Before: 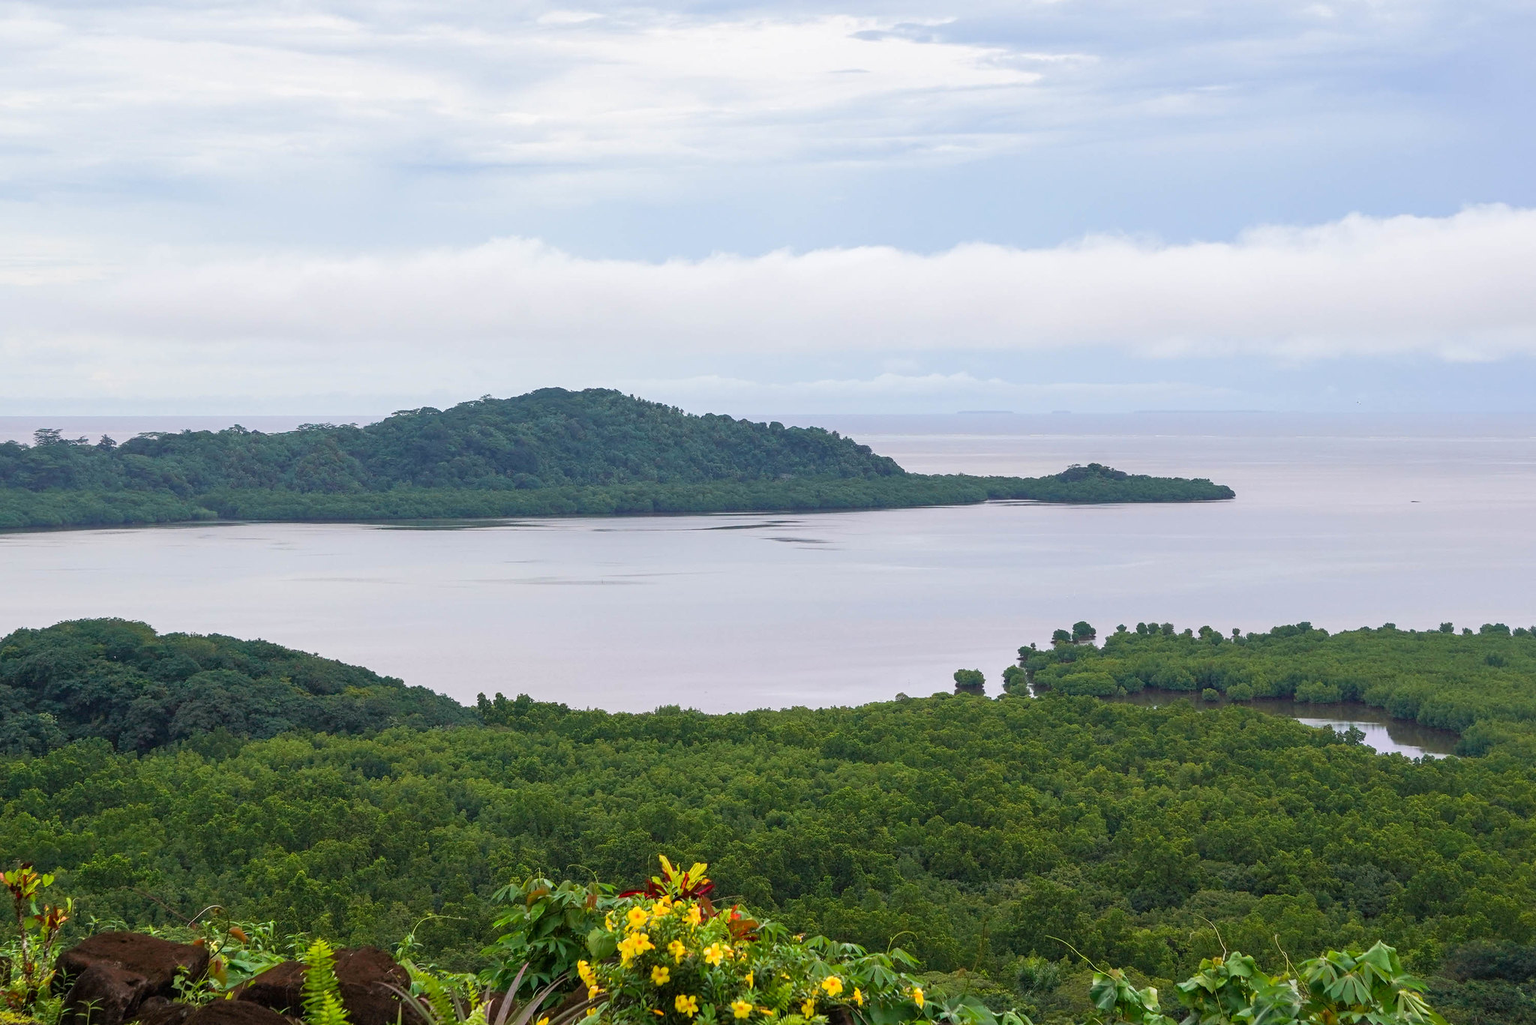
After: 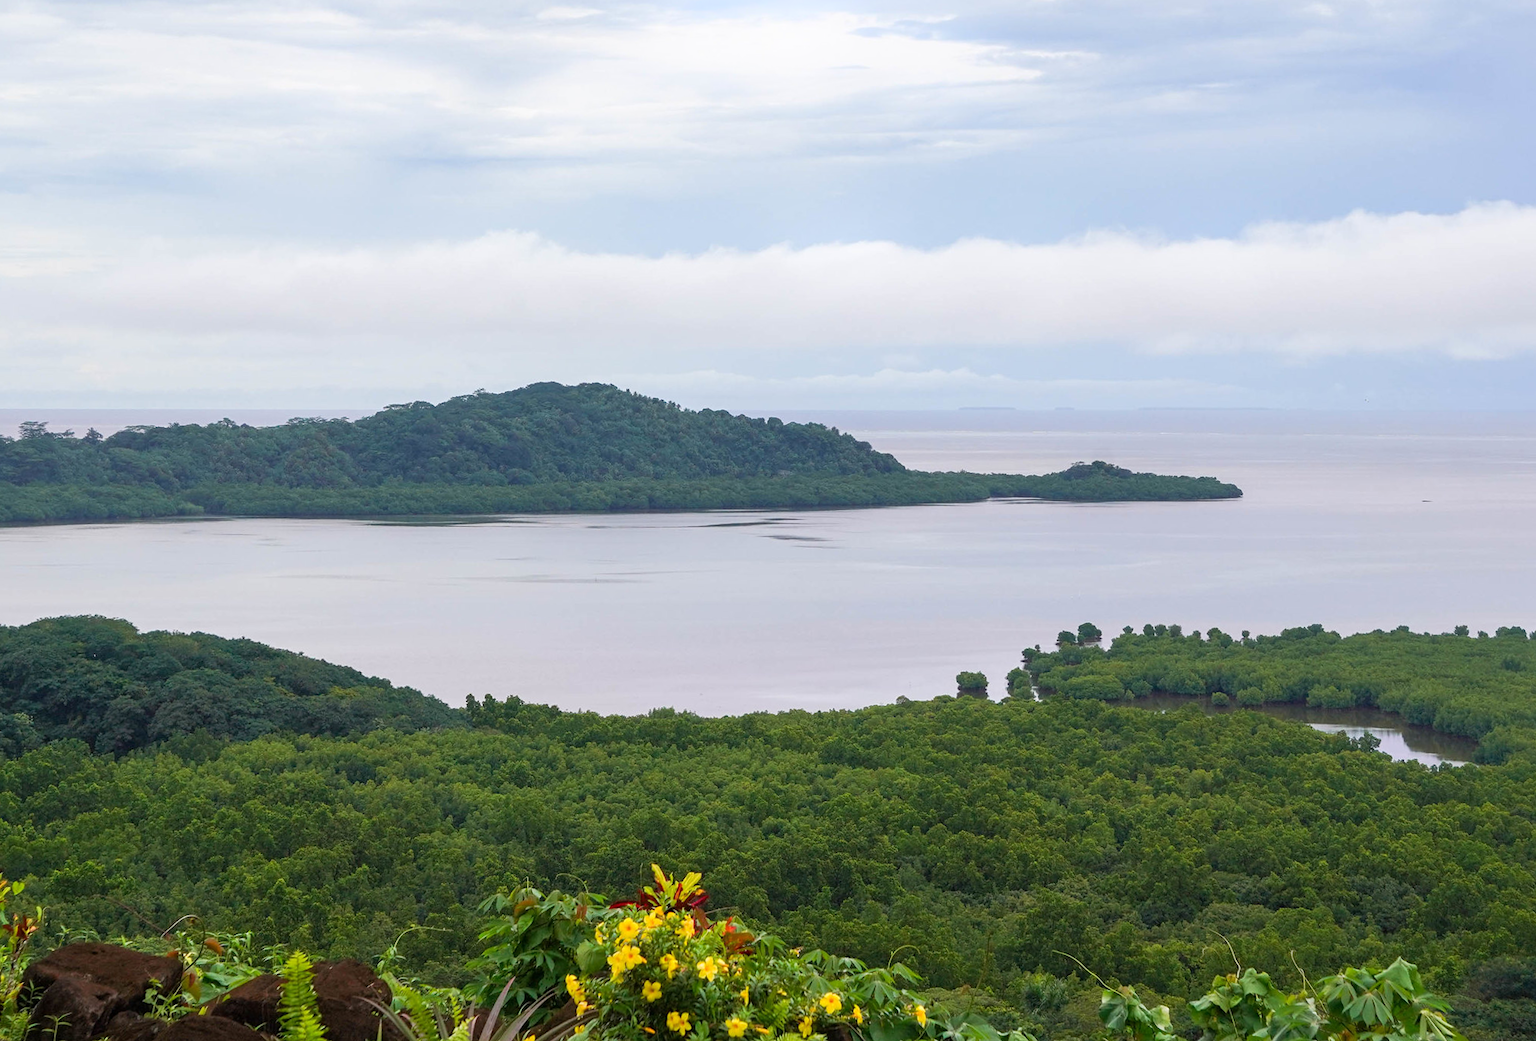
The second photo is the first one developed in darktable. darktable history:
bloom: size 9%, threshold 100%, strength 7%
rotate and perspective: rotation 0.226°, lens shift (vertical) -0.042, crop left 0.023, crop right 0.982, crop top 0.006, crop bottom 0.994
